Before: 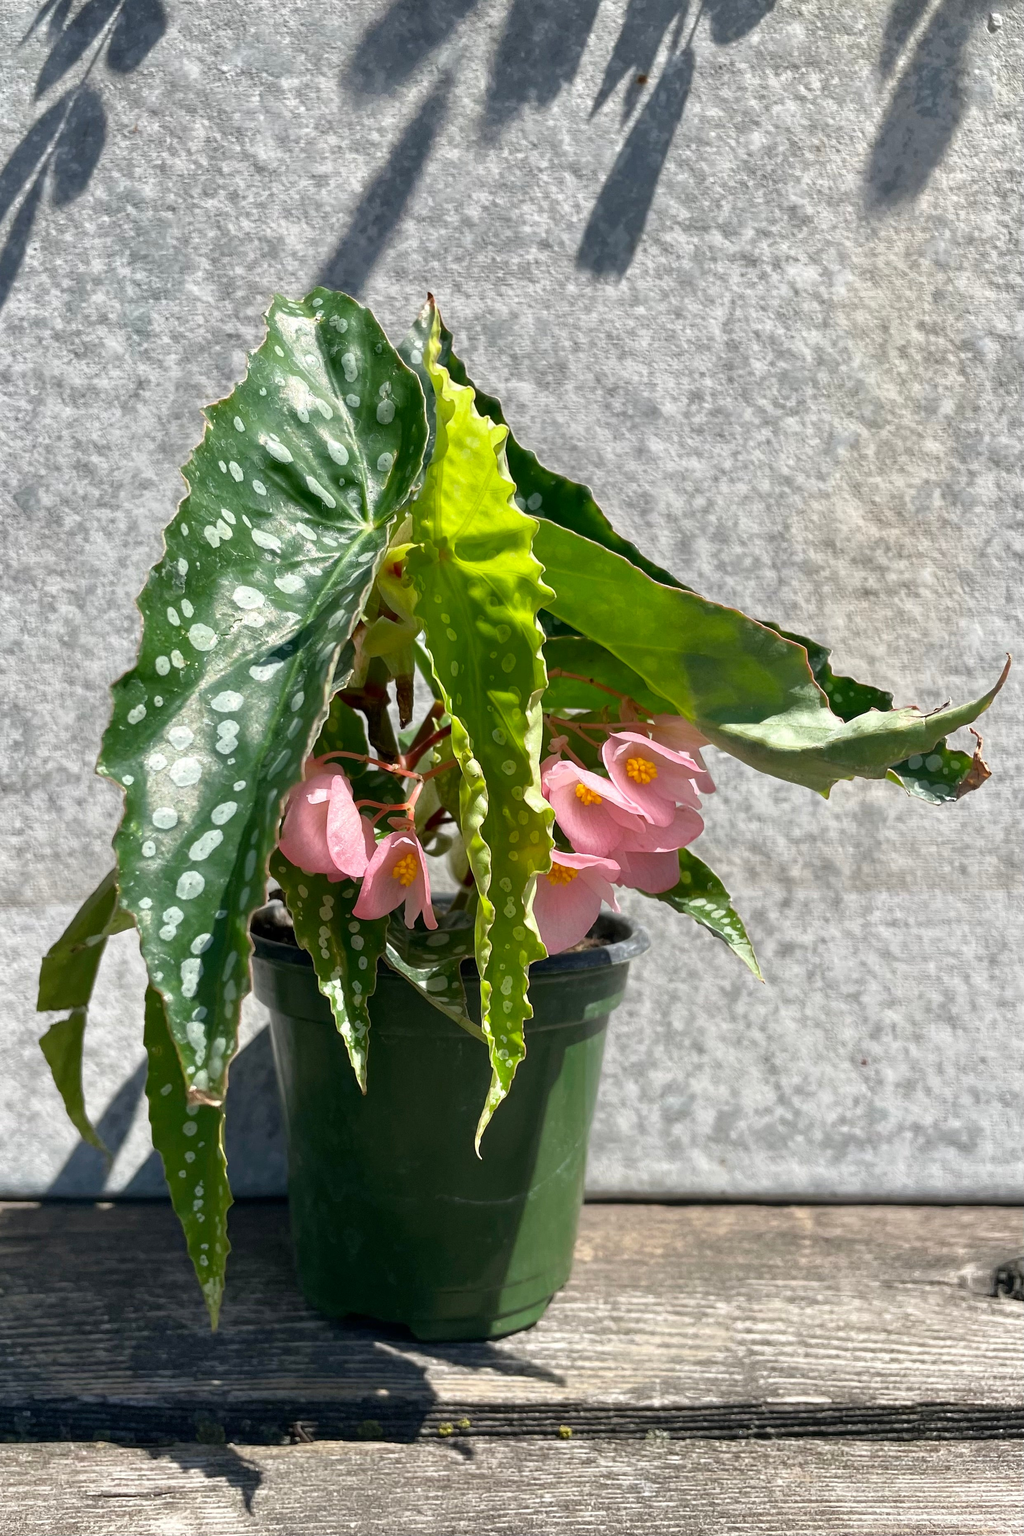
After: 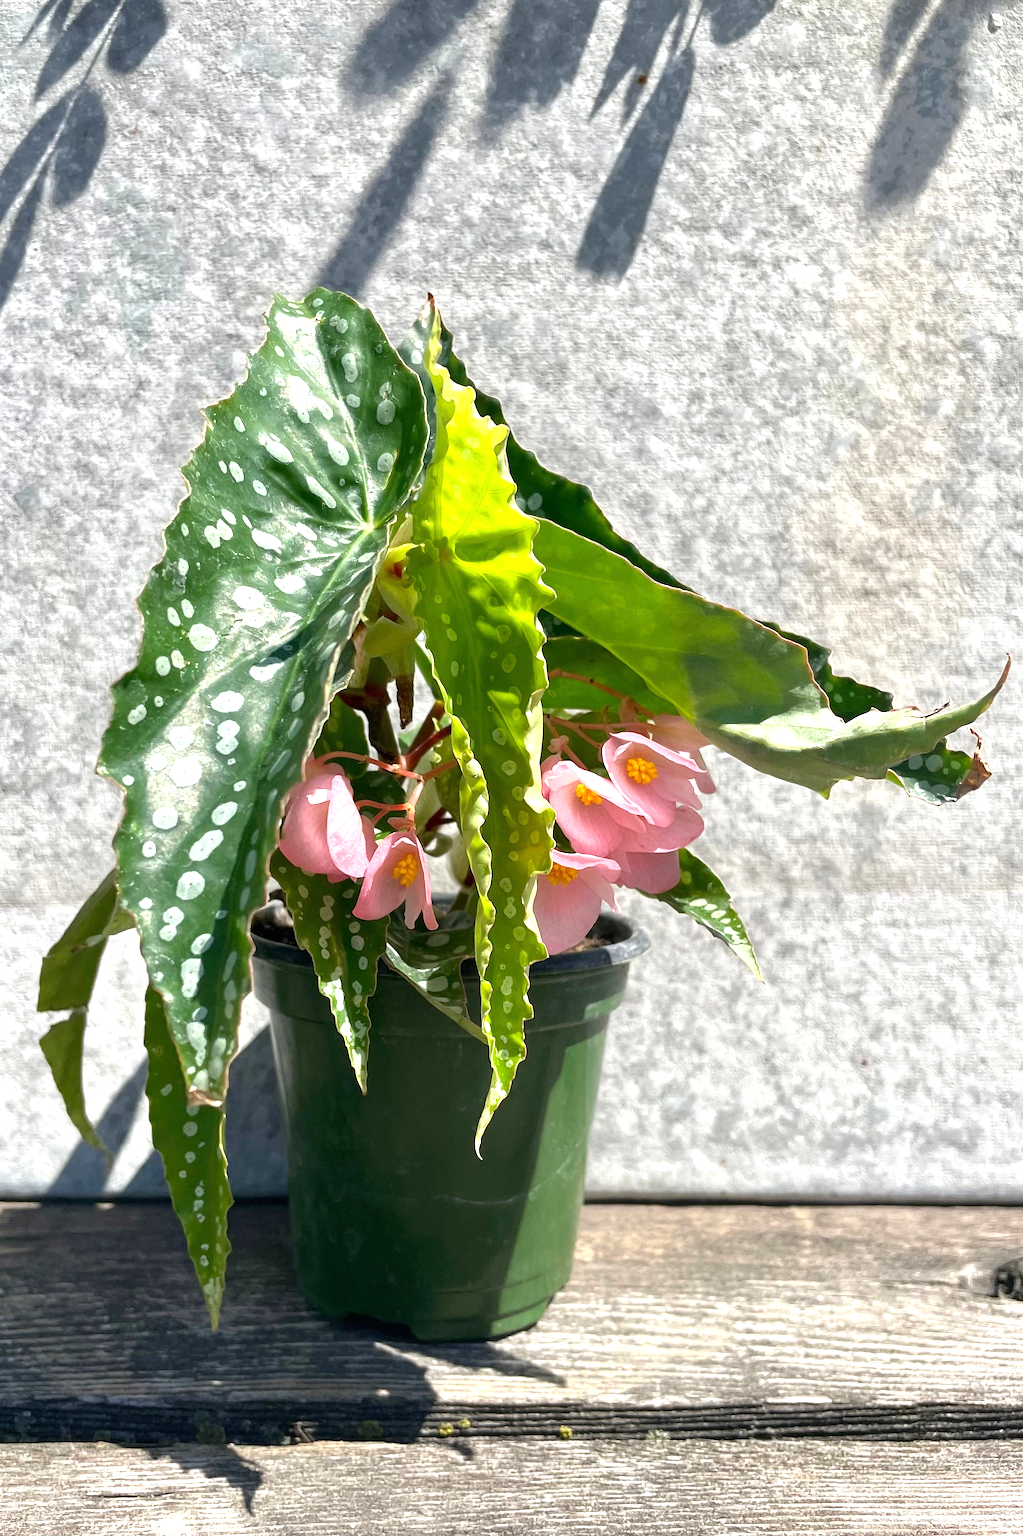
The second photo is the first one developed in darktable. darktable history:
exposure: black level correction 0, exposure 0.598 EV, compensate highlight preservation false
